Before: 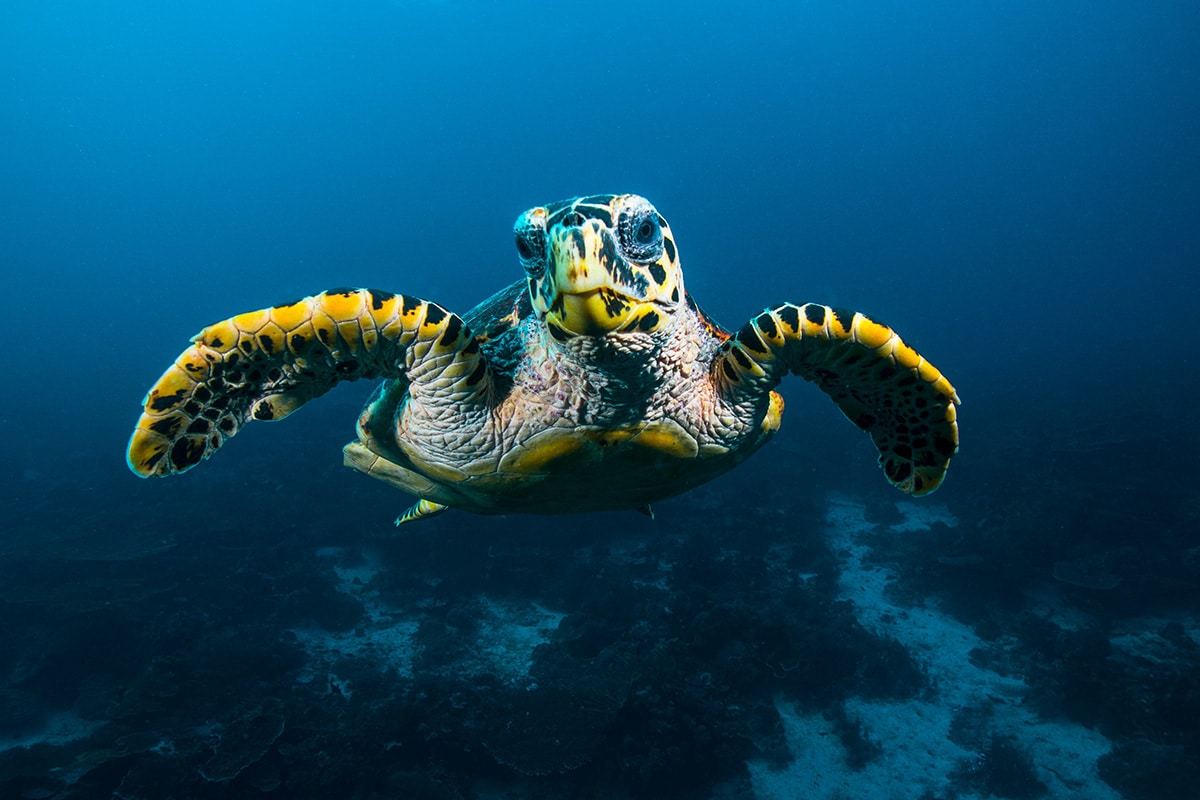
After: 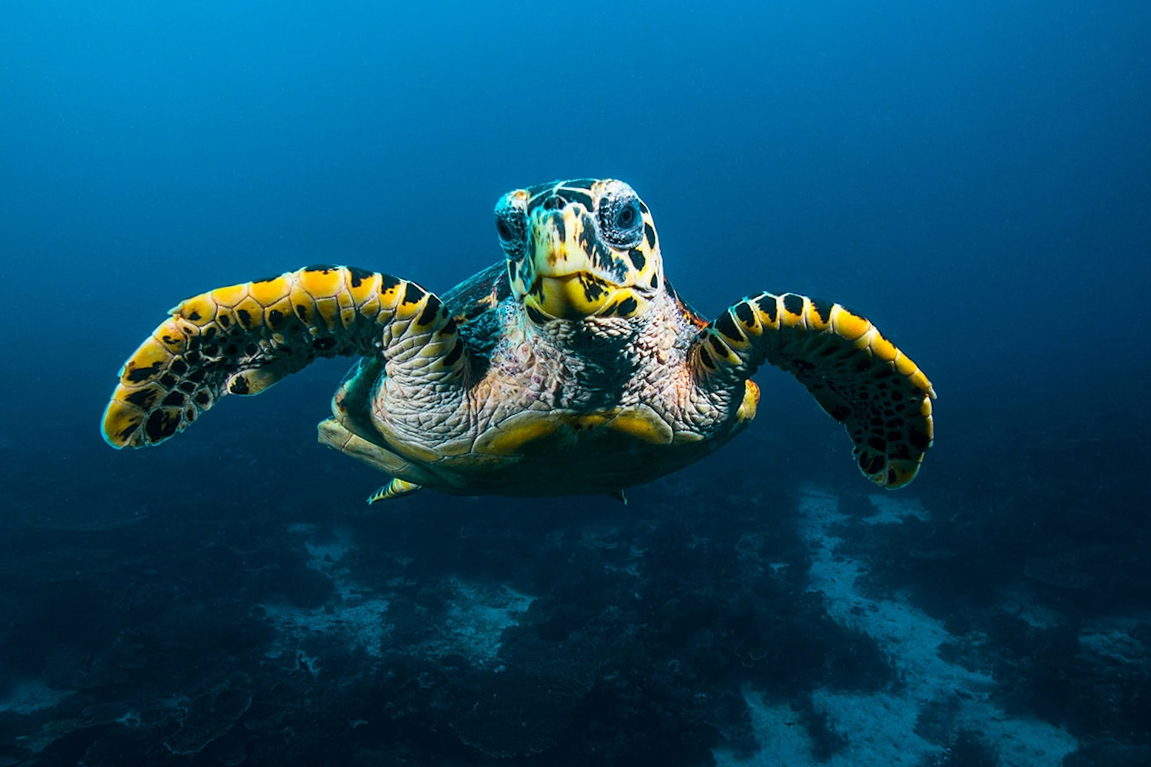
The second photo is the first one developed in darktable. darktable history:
levels: levels [0, 0.499, 1]
crop and rotate: angle -1.62°
